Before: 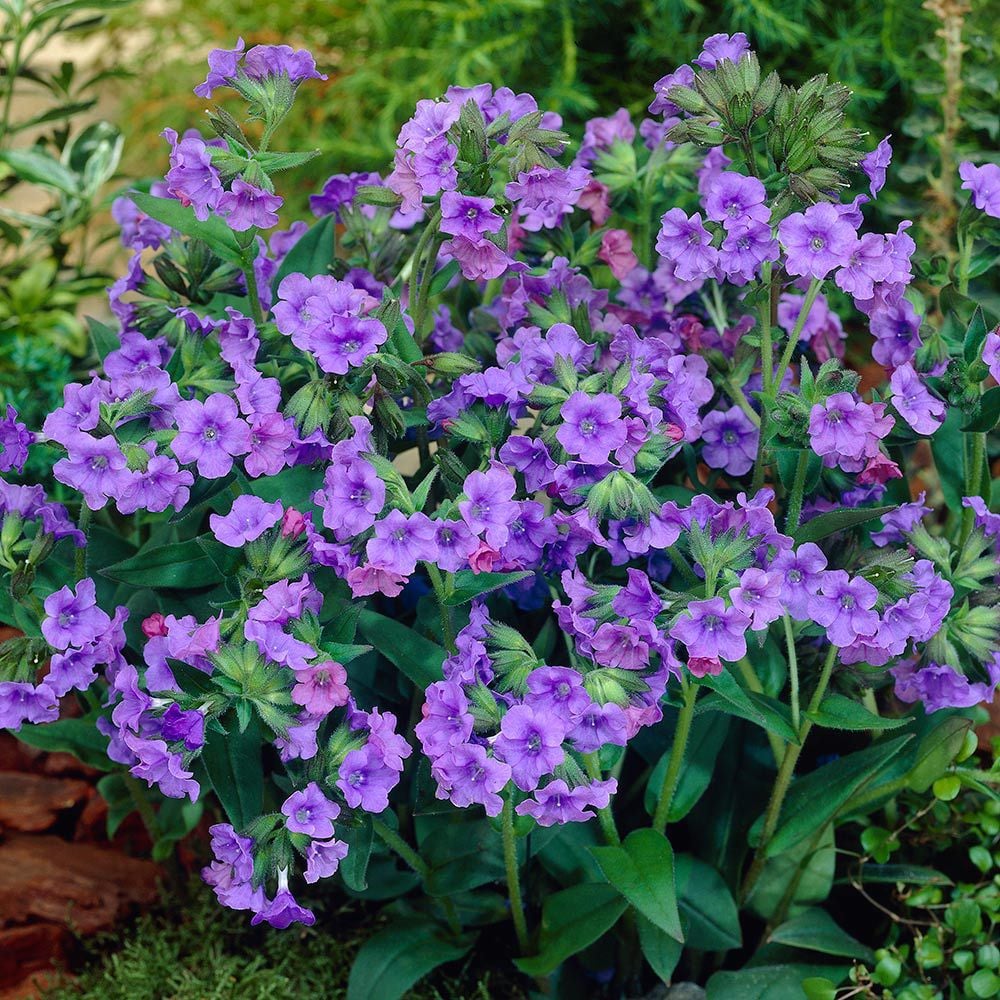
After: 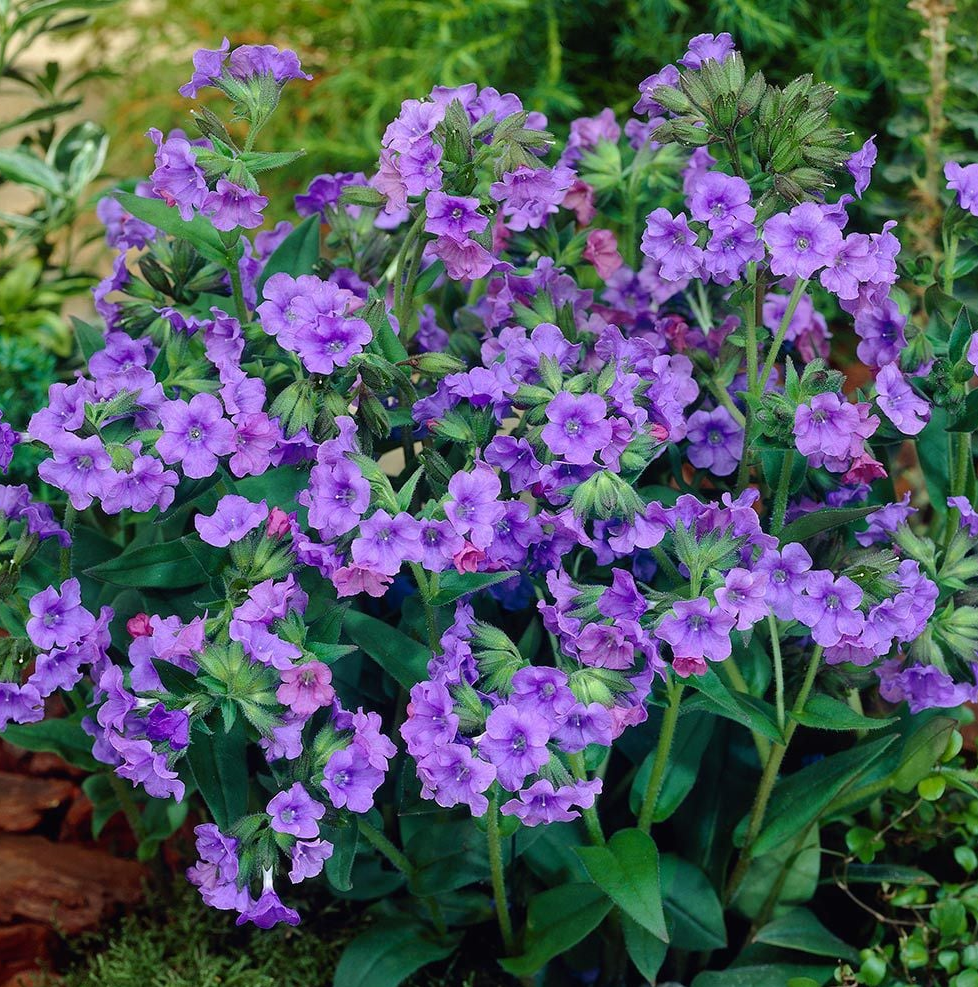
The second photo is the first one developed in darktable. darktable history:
crop and rotate: left 1.513%, right 0.625%, bottom 1.298%
